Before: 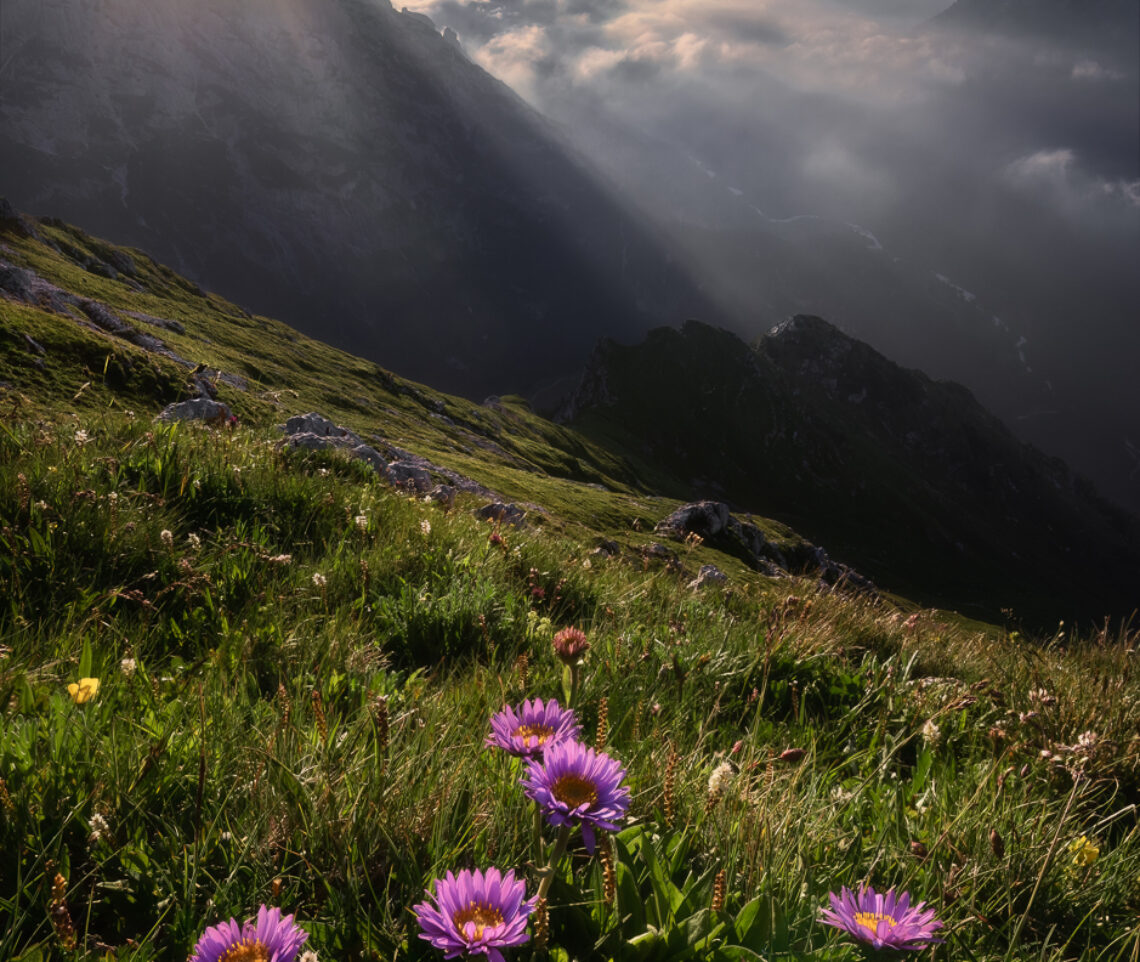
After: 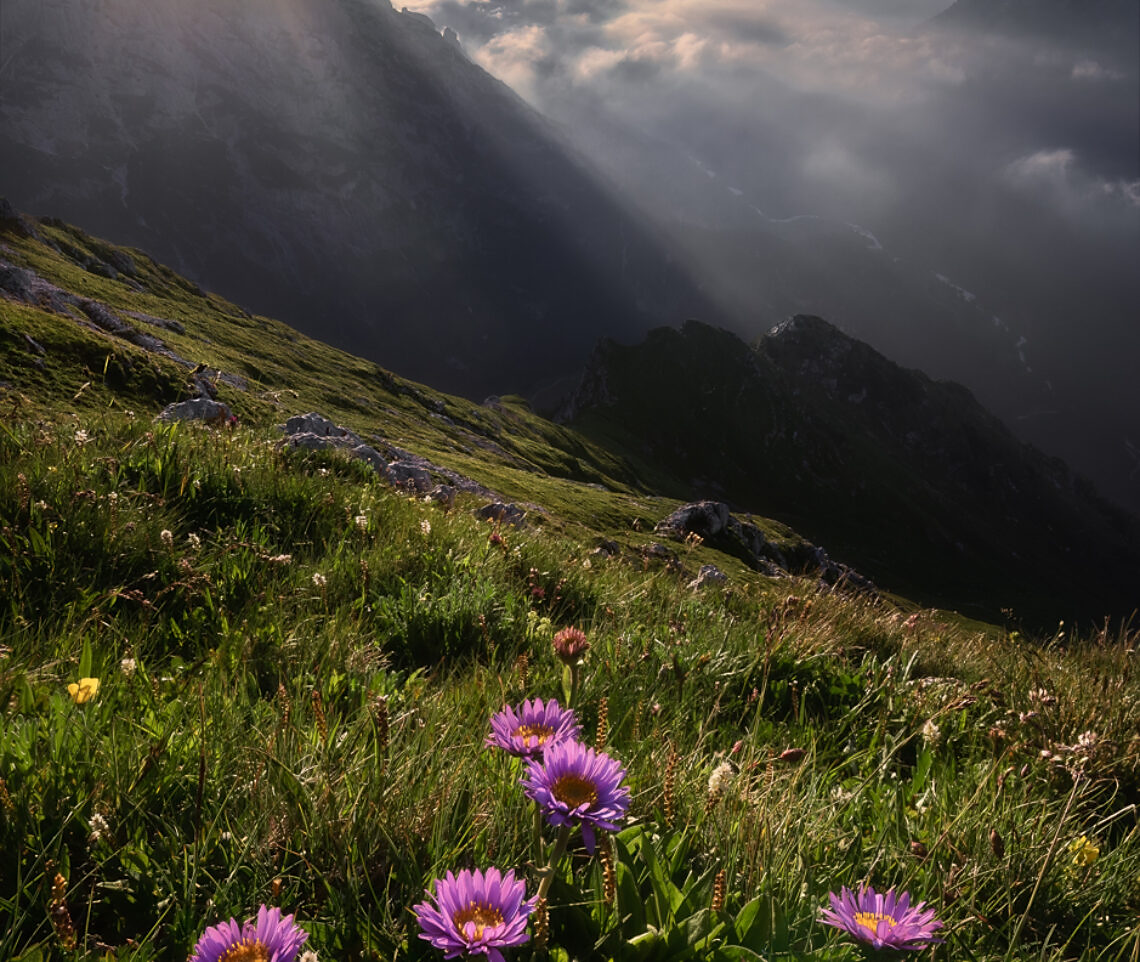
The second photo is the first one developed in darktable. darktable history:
sharpen: radius 1.504, amount 0.39, threshold 1.527
color zones: curves: ch0 [(0.068, 0.464) (0.25, 0.5) (0.48, 0.508) (0.75, 0.536) (0.886, 0.476) (0.967, 0.456)]; ch1 [(0.066, 0.456) (0.25, 0.5) (0.616, 0.508) (0.746, 0.56) (0.934, 0.444)], mix -92.36%
